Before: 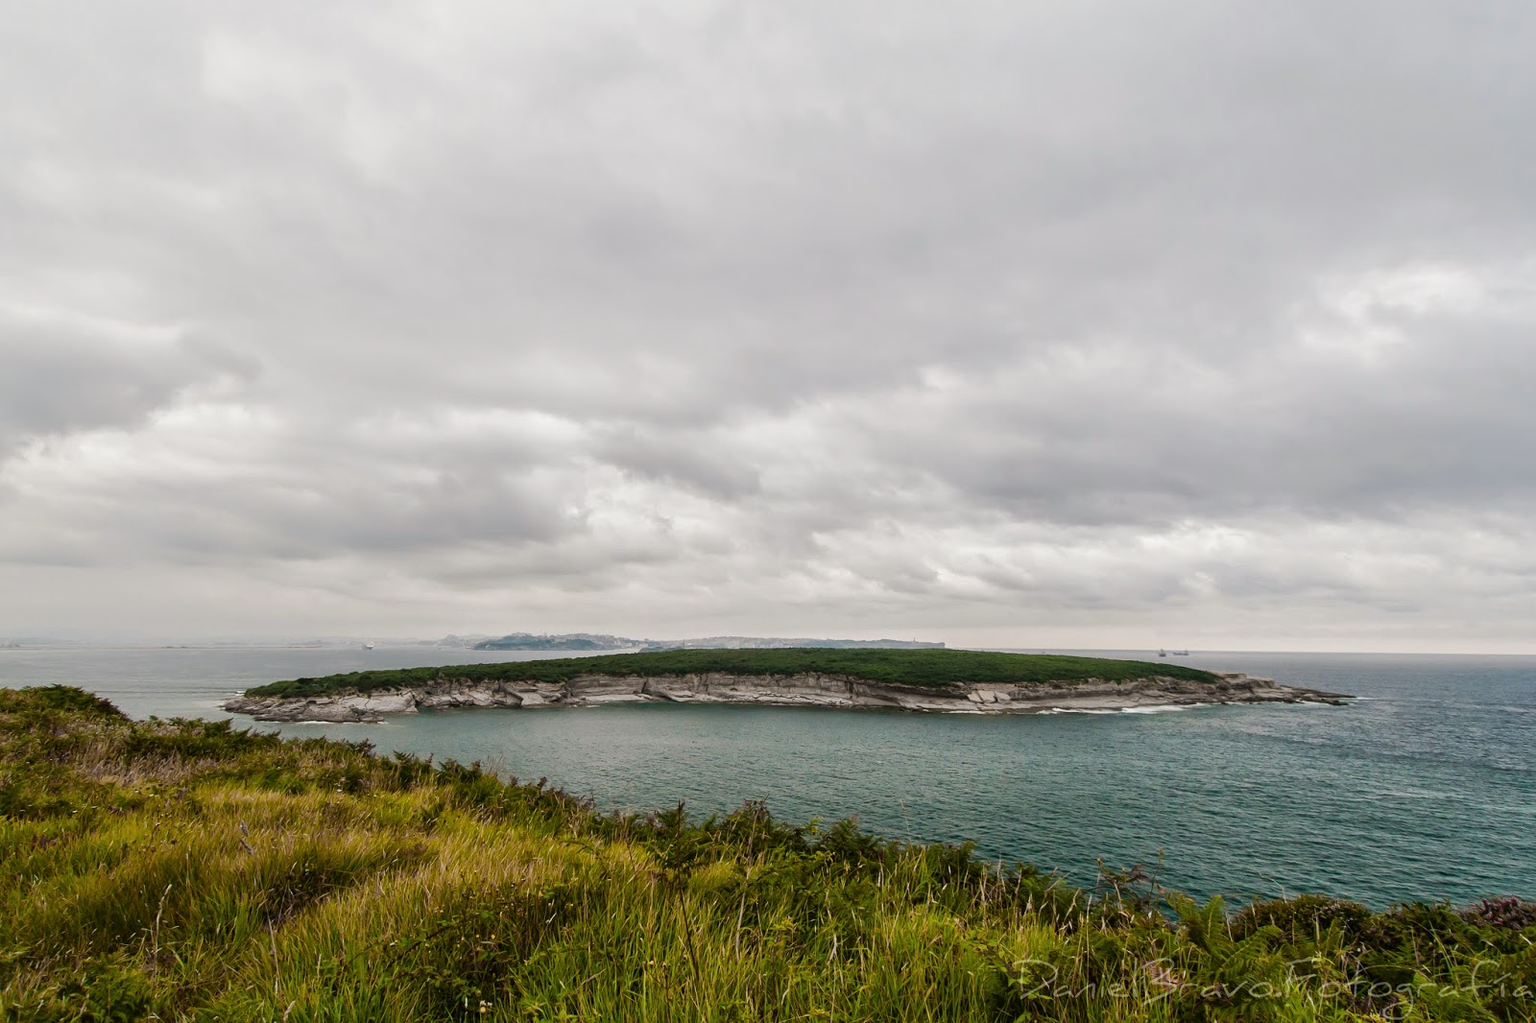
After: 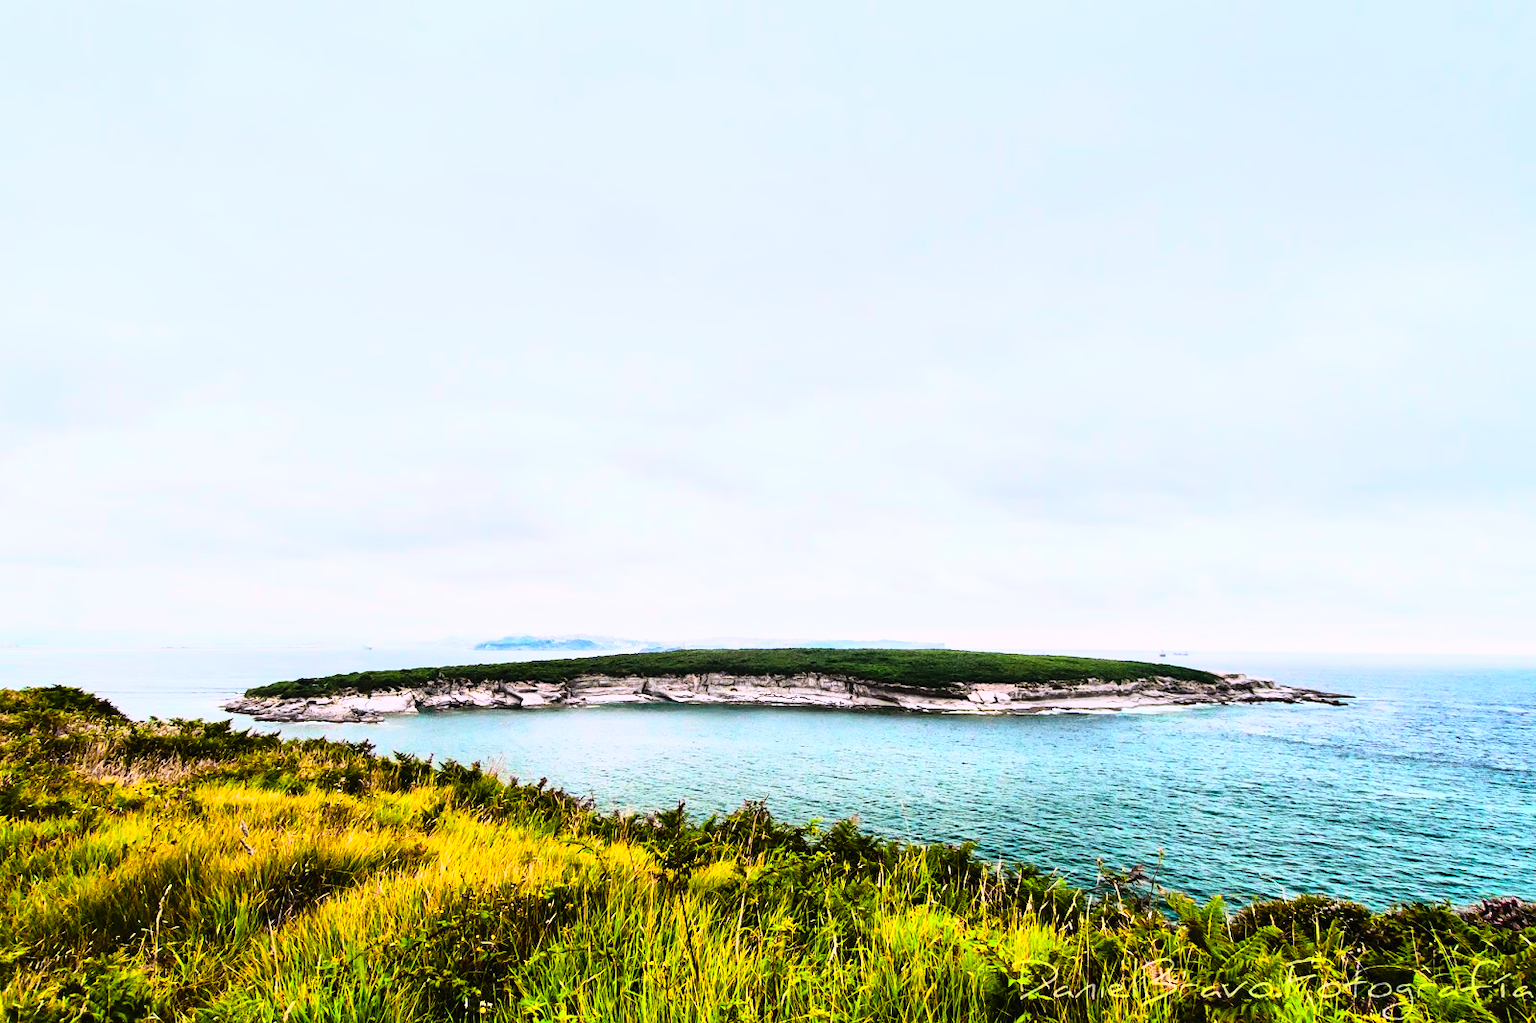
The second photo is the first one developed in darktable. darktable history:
white balance: red 0.984, blue 1.059
exposure: exposure 0.2 EV, compensate highlight preservation false
contrast brightness saturation: contrast 0.2, brightness 0.2, saturation 0.8
rgb curve: curves: ch0 [(0, 0) (0.21, 0.15) (0.24, 0.21) (0.5, 0.75) (0.75, 0.96) (0.89, 0.99) (1, 1)]; ch1 [(0, 0.02) (0.21, 0.13) (0.25, 0.2) (0.5, 0.67) (0.75, 0.9) (0.89, 0.97) (1, 1)]; ch2 [(0, 0.02) (0.21, 0.13) (0.25, 0.2) (0.5, 0.67) (0.75, 0.9) (0.89, 0.97) (1, 1)], compensate middle gray true
graduated density: hue 238.83°, saturation 50%
